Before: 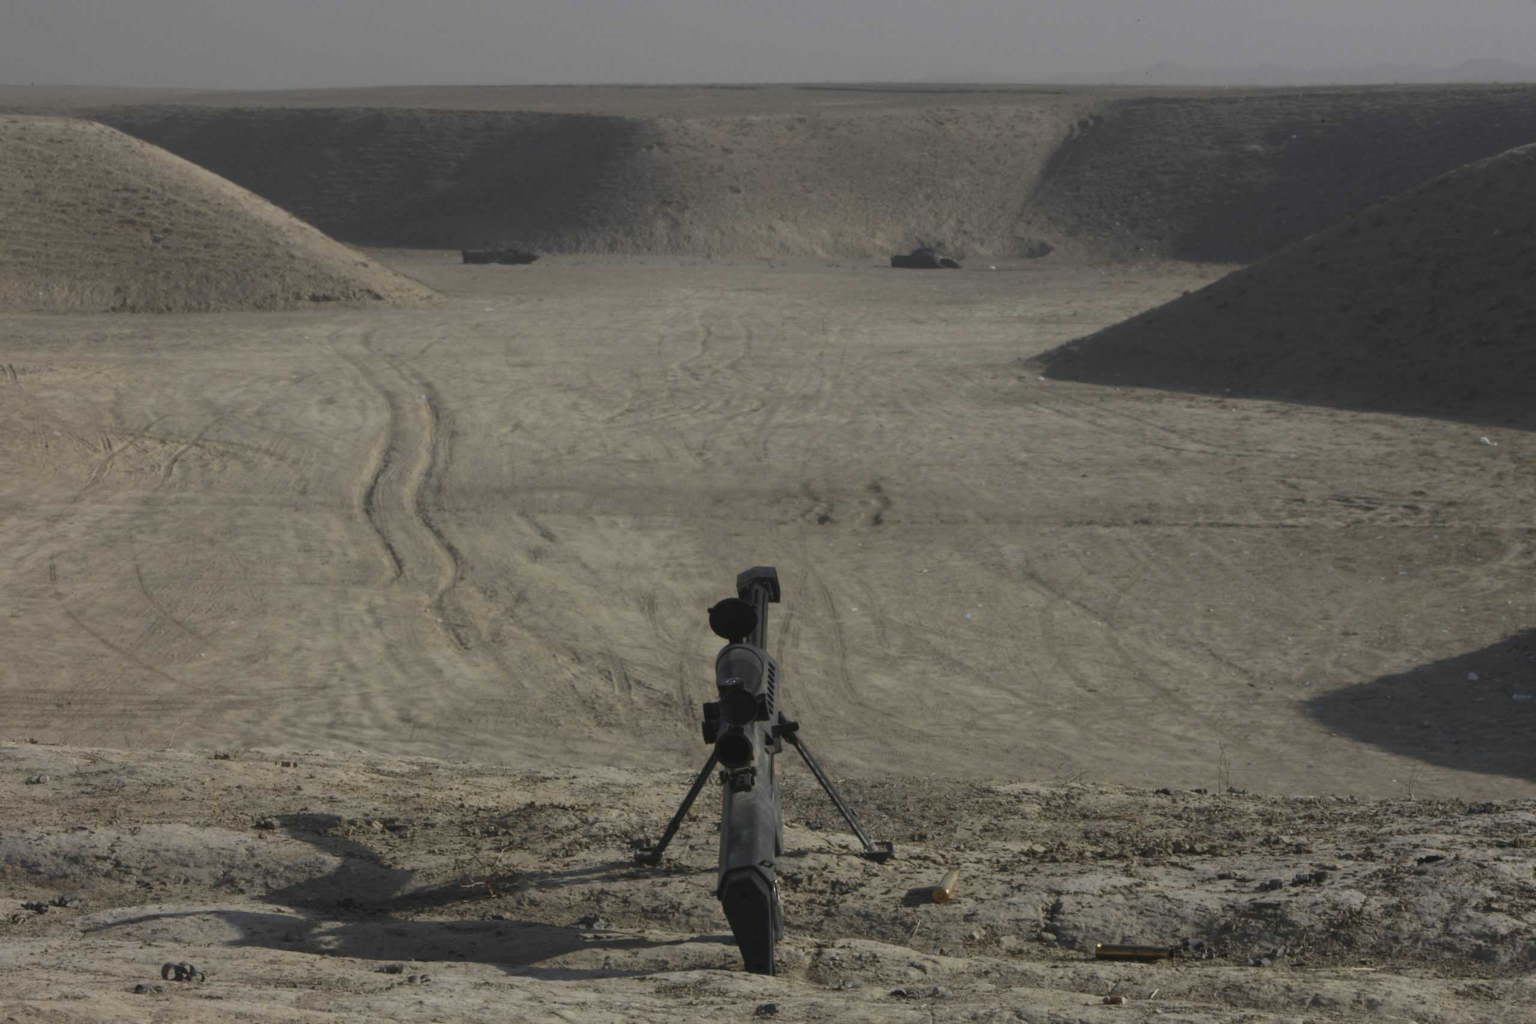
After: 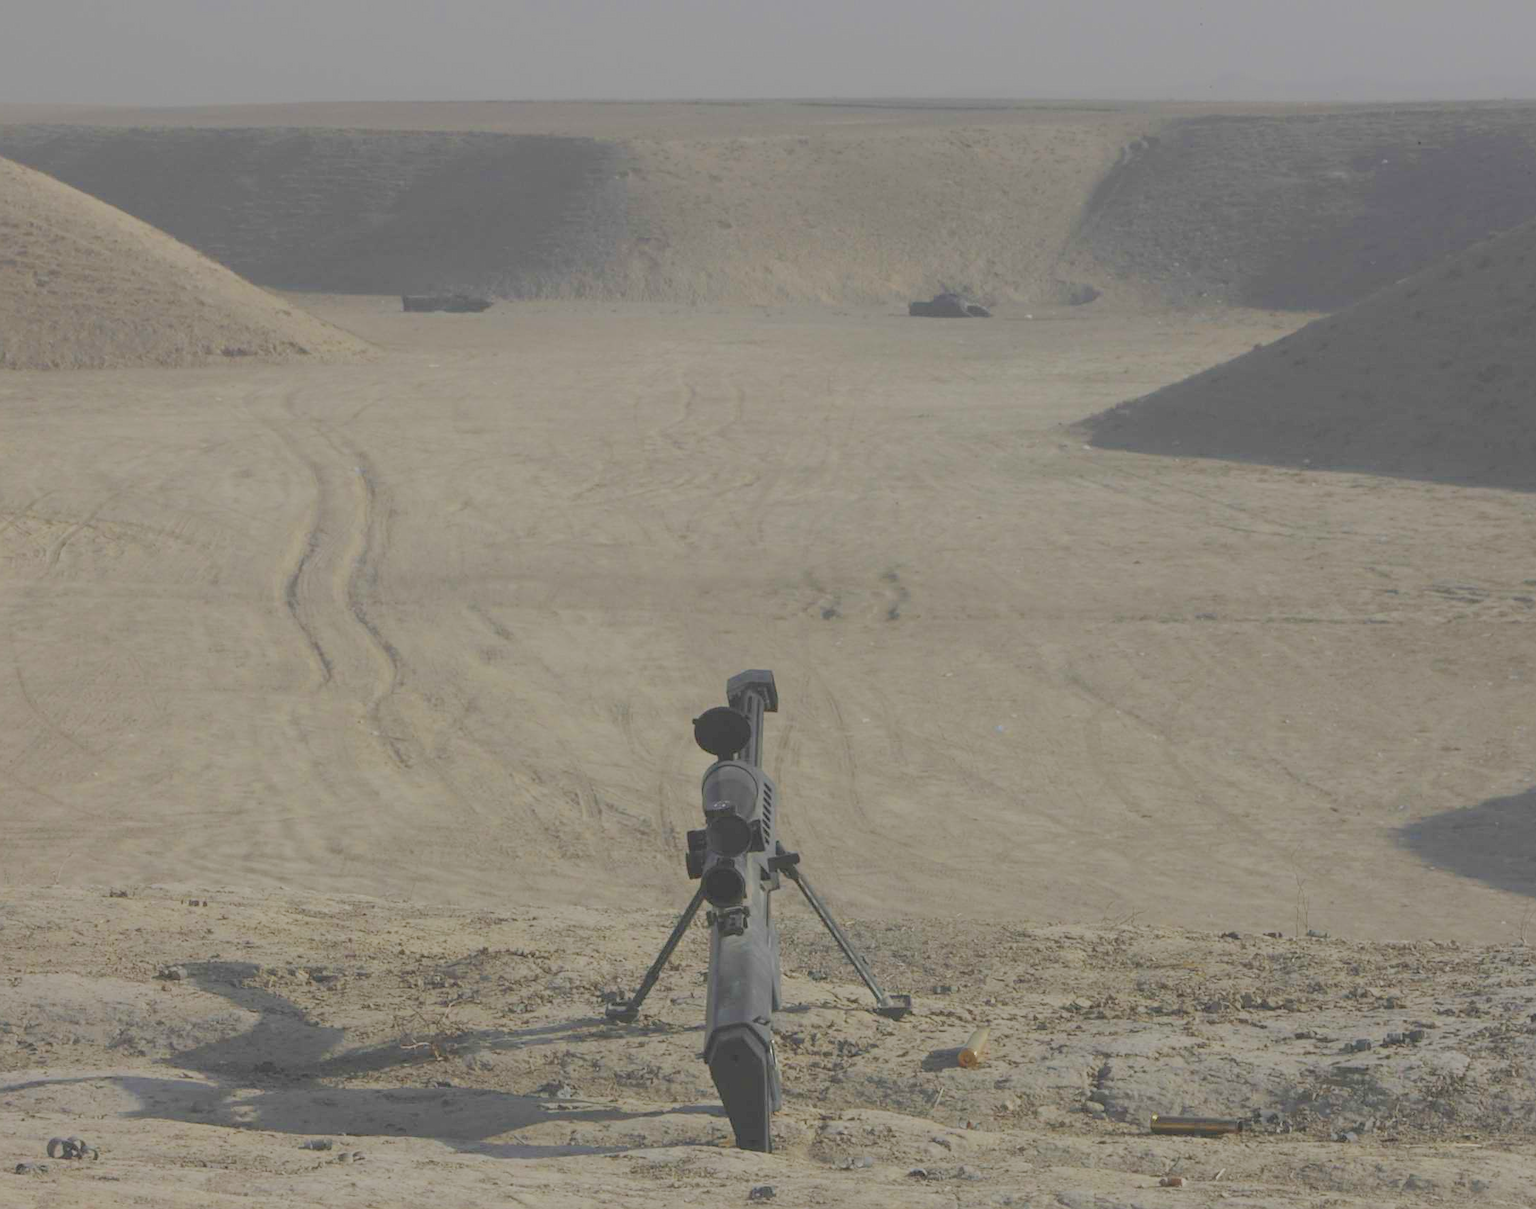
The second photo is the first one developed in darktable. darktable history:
crop: left 7.952%, right 7.384%
filmic rgb: black relative exposure -13.88 EV, white relative exposure 7.95 EV, hardness 3.74, latitude 49.22%, contrast 0.507, color science v6 (2022)
exposure: black level correction 0, exposure 1.365 EV, compensate highlight preservation false
sharpen: on, module defaults
